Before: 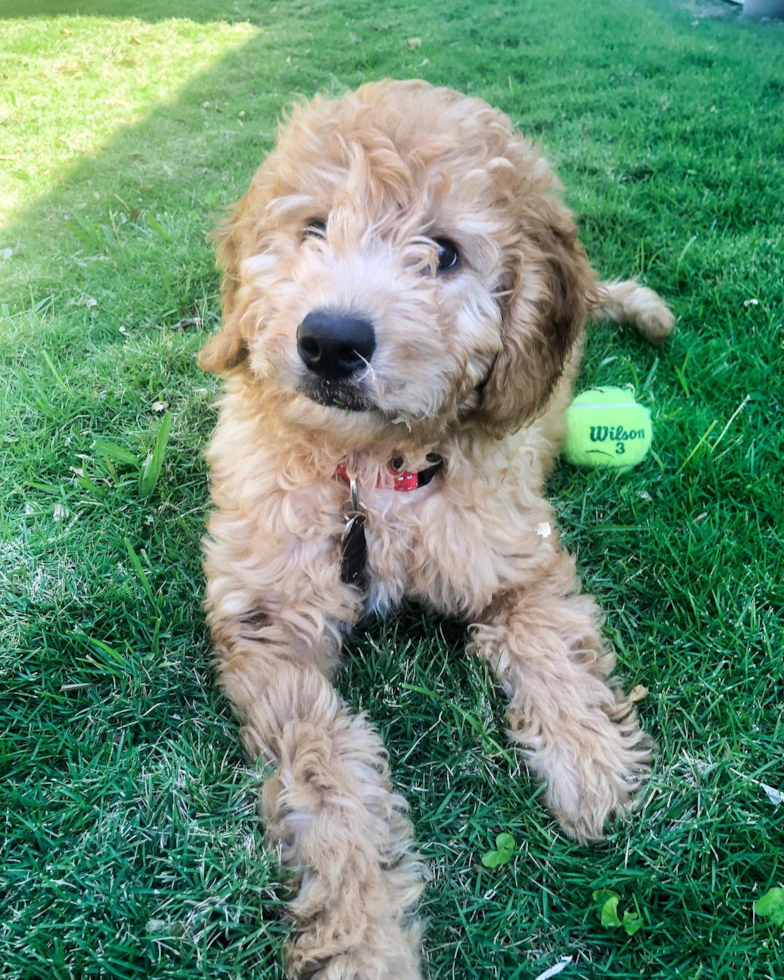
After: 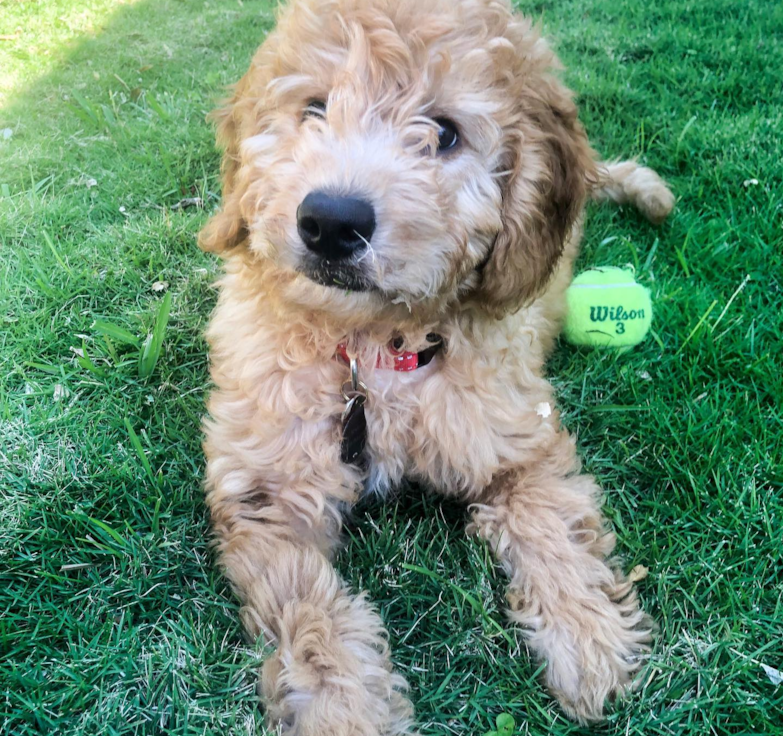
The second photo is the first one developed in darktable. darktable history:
crop and rotate: top 12.358%, bottom 12.507%
